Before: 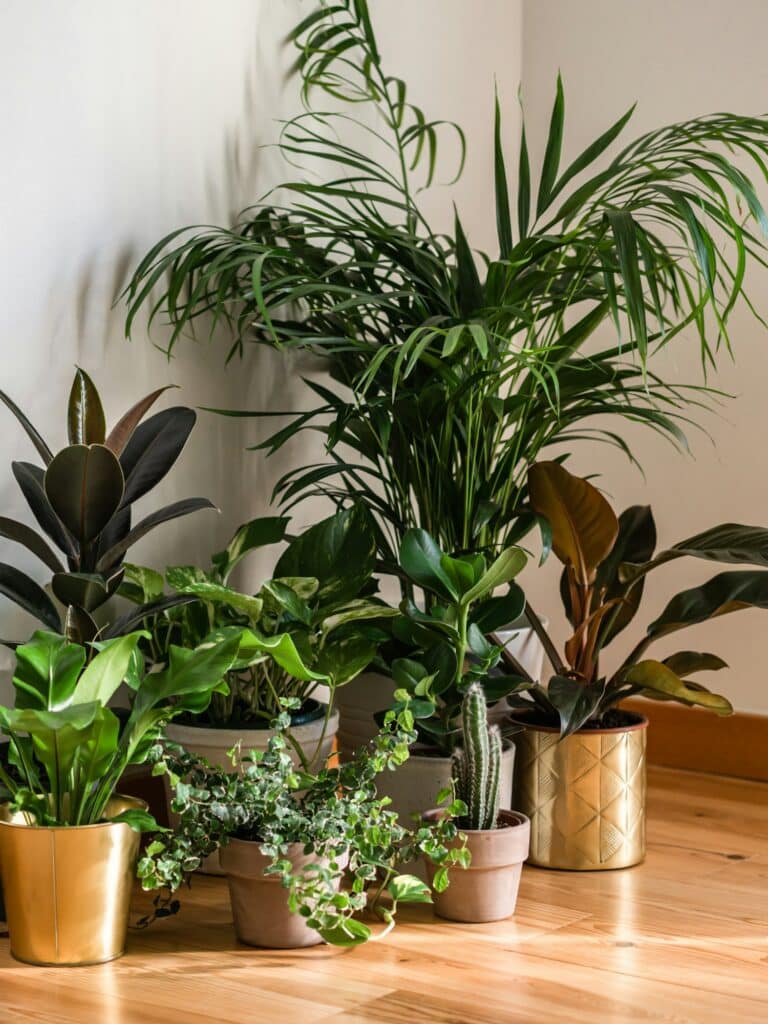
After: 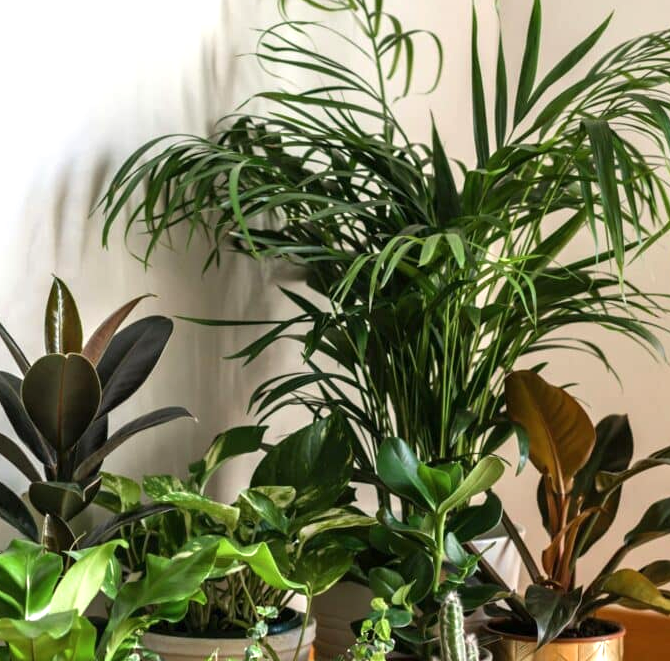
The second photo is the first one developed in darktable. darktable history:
exposure: exposure 0.566 EV, compensate highlight preservation false
contrast brightness saturation: saturation -0.04
crop: left 3.015%, top 8.969%, right 9.647%, bottom 26.457%
